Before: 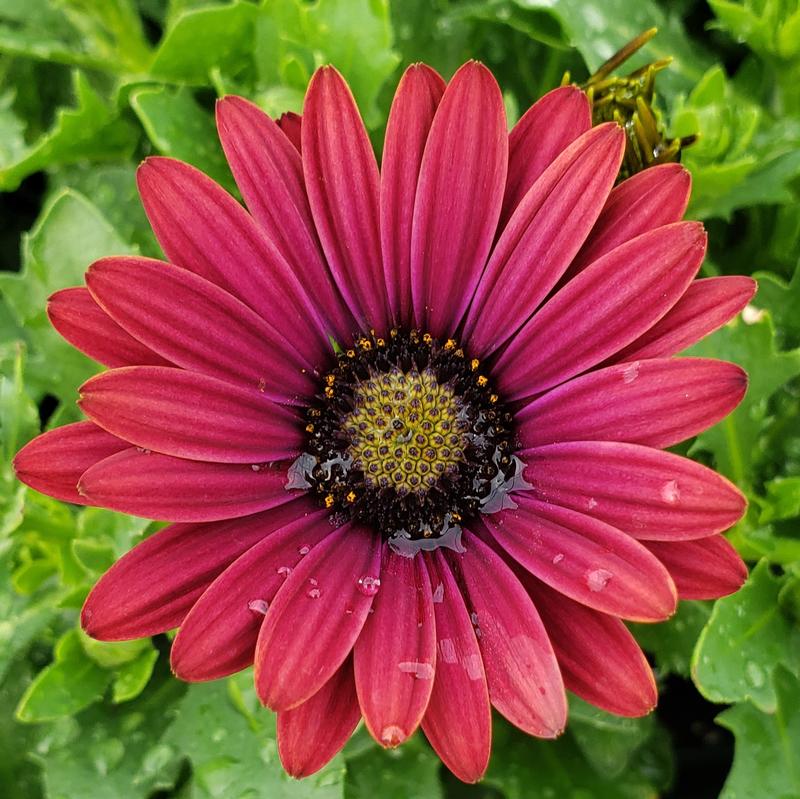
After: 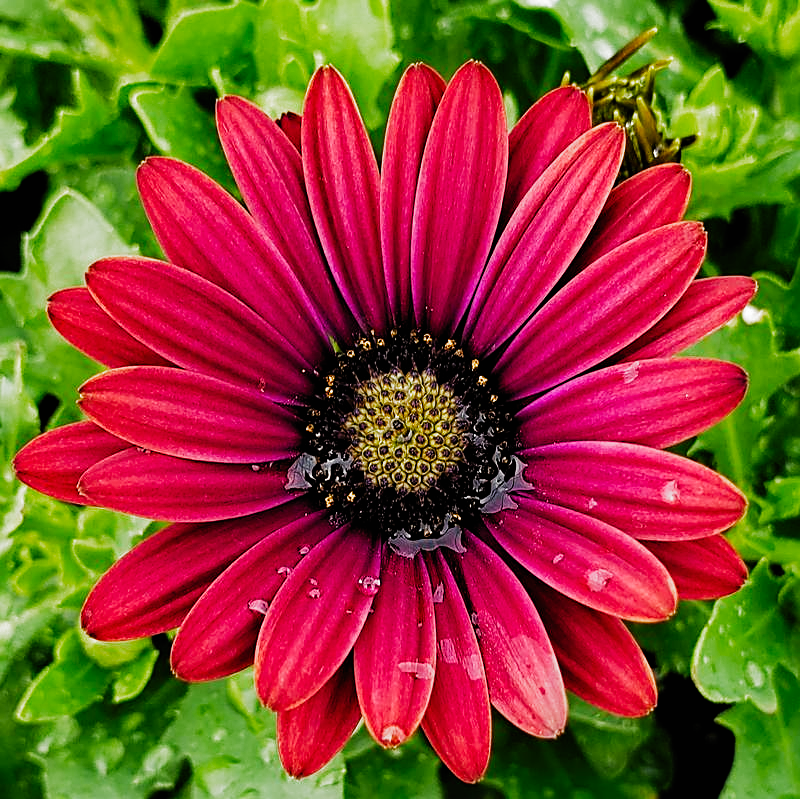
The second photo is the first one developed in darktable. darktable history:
sharpen: on, module defaults
filmic rgb: black relative exposure -6.43 EV, white relative exposure 2.43 EV, threshold 3 EV, hardness 5.27, latitude 0.1%, contrast 1.425, highlights saturation mix 2%, preserve chrominance no, color science v5 (2021), contrast in shadows safe, contrast in highlights safe, enable highlight reconstruction true
